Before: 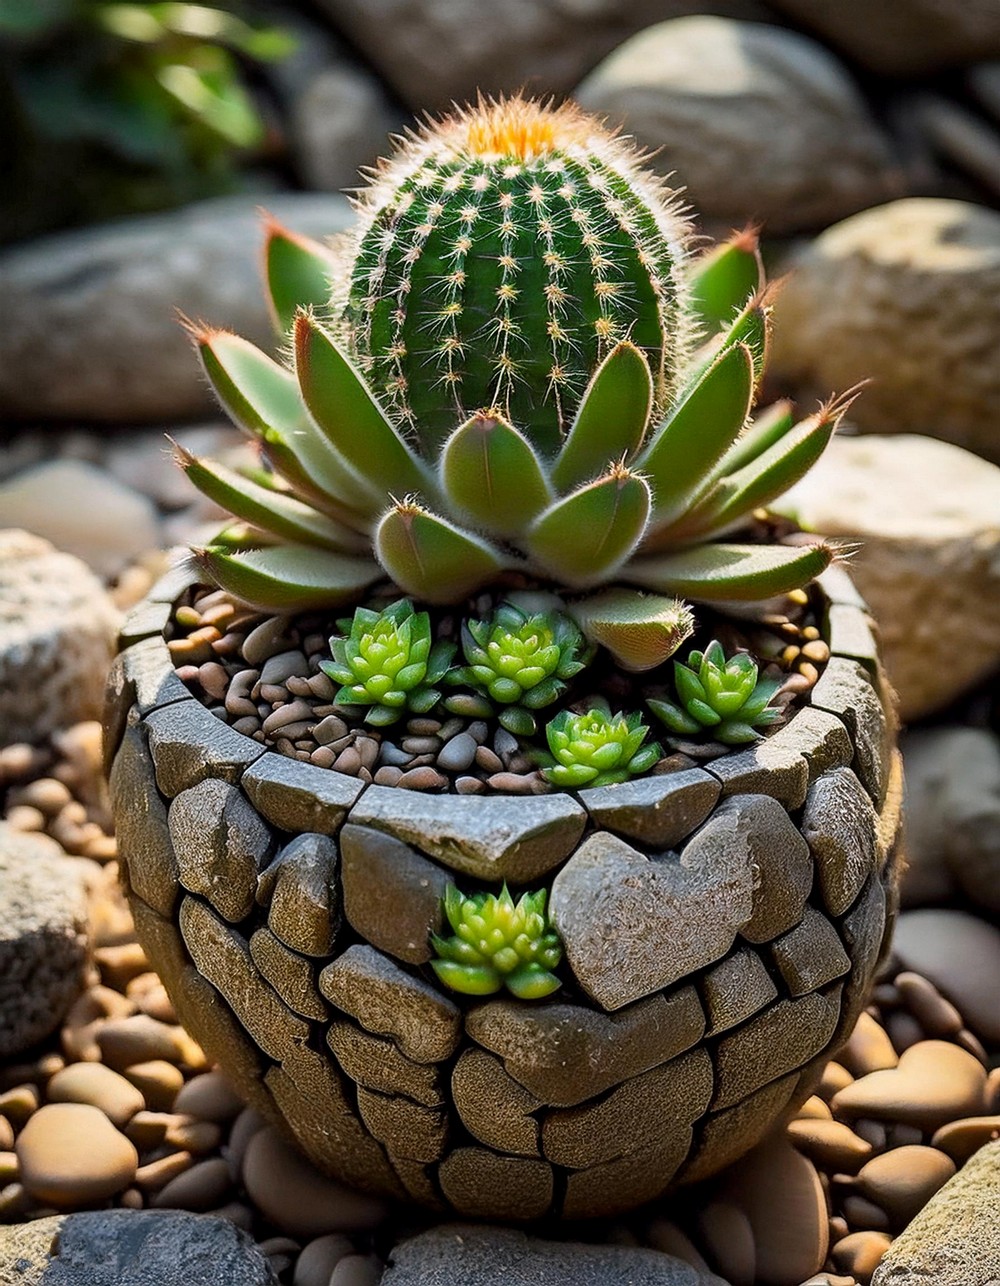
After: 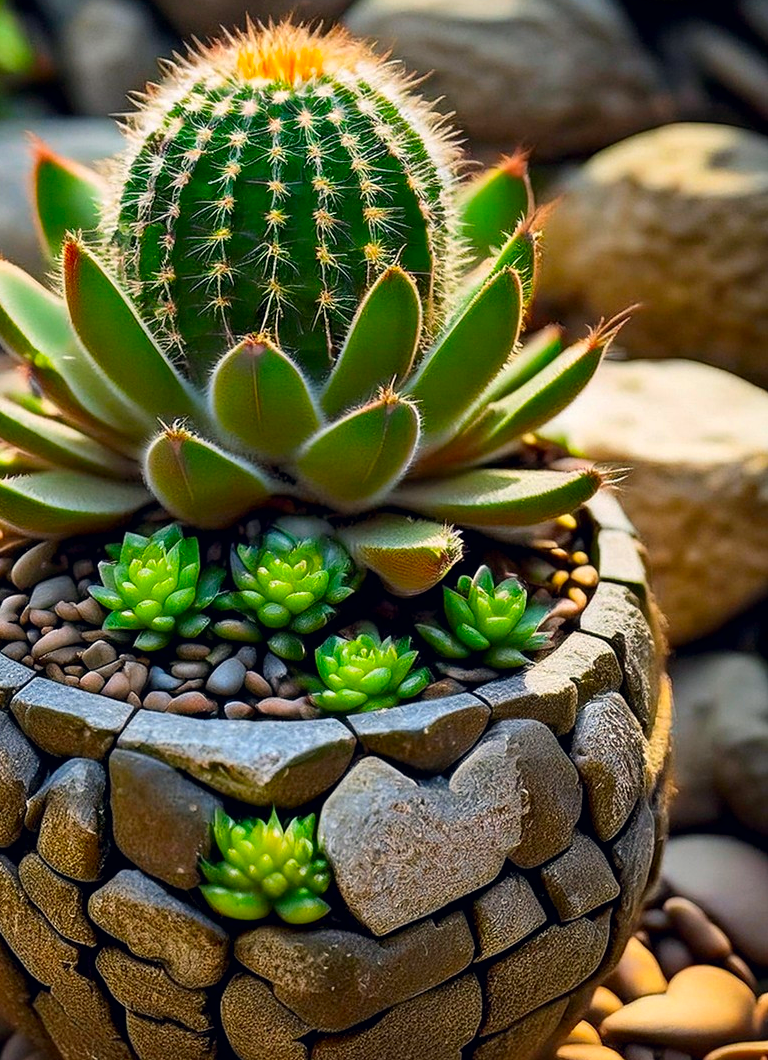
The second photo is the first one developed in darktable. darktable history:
color correction: highlights a* 0.239, highlights b* 2.73, shadows a* -1.17, shadows b* -4.51
crop: left 23.132%, top 5.86%, bottom 11.647%
local contrast: mode bilateral grid, contrast 19, coarseness 51, detail 119%, midtone range 0.2
contrast brightness saturation: saturation 0.497
